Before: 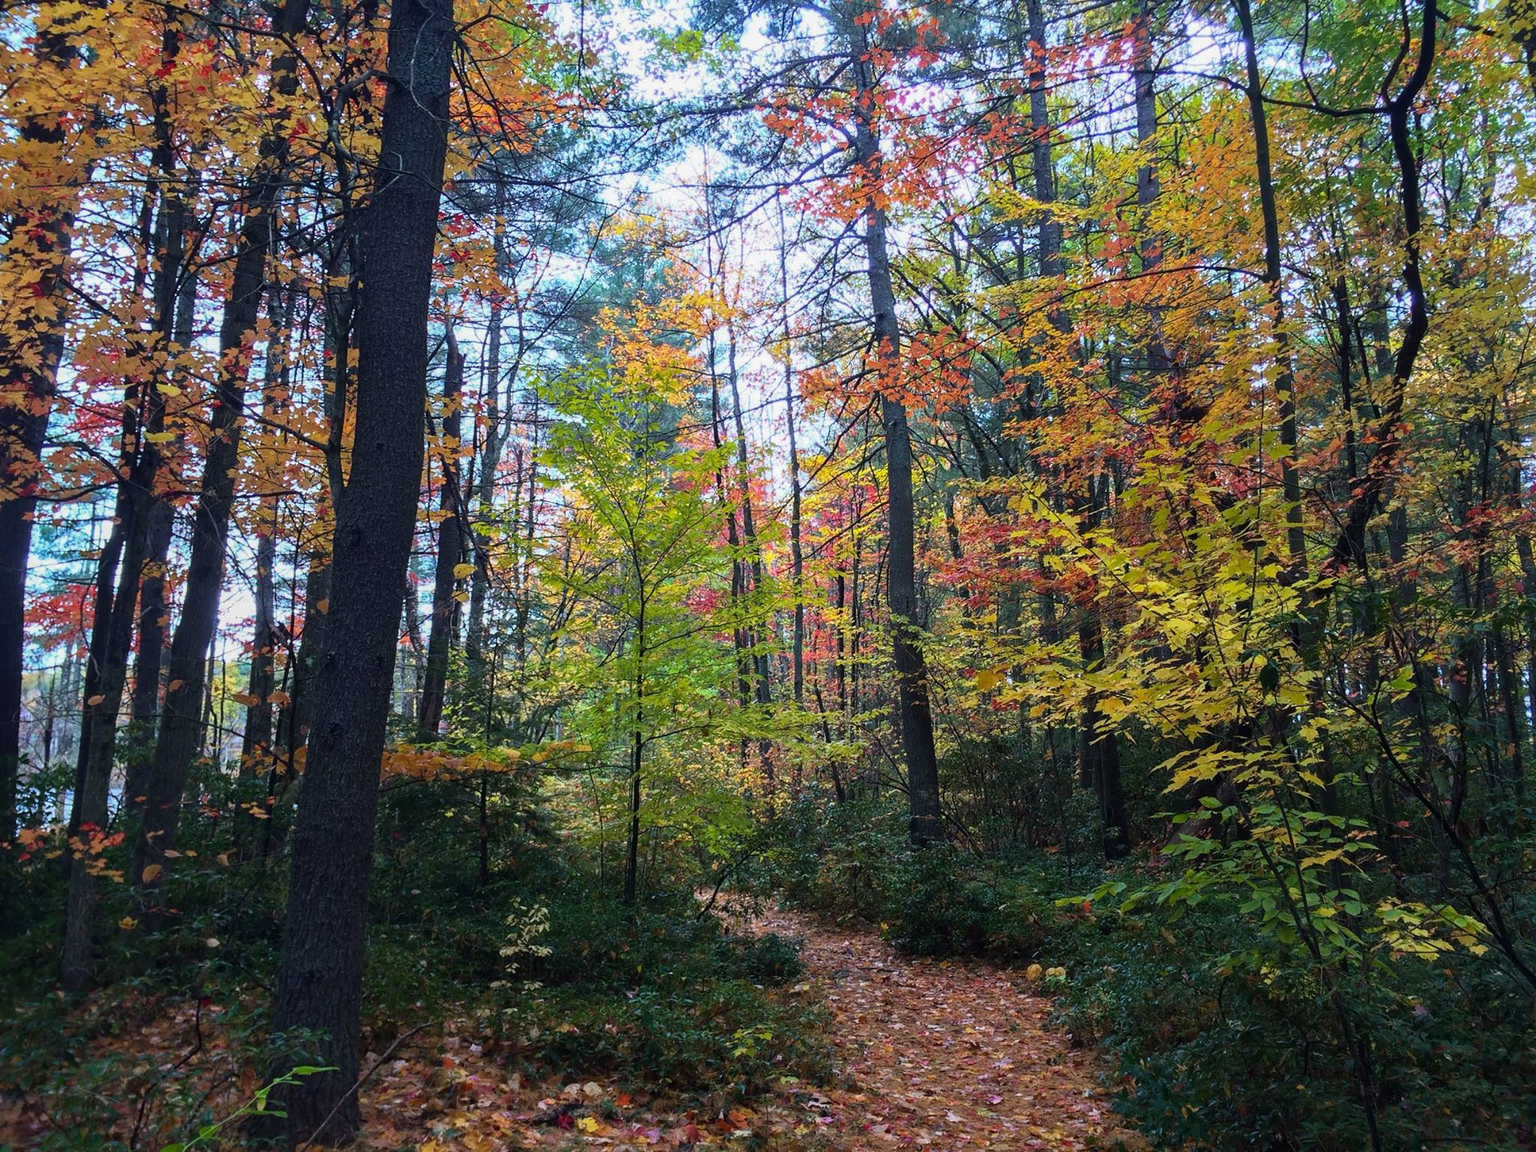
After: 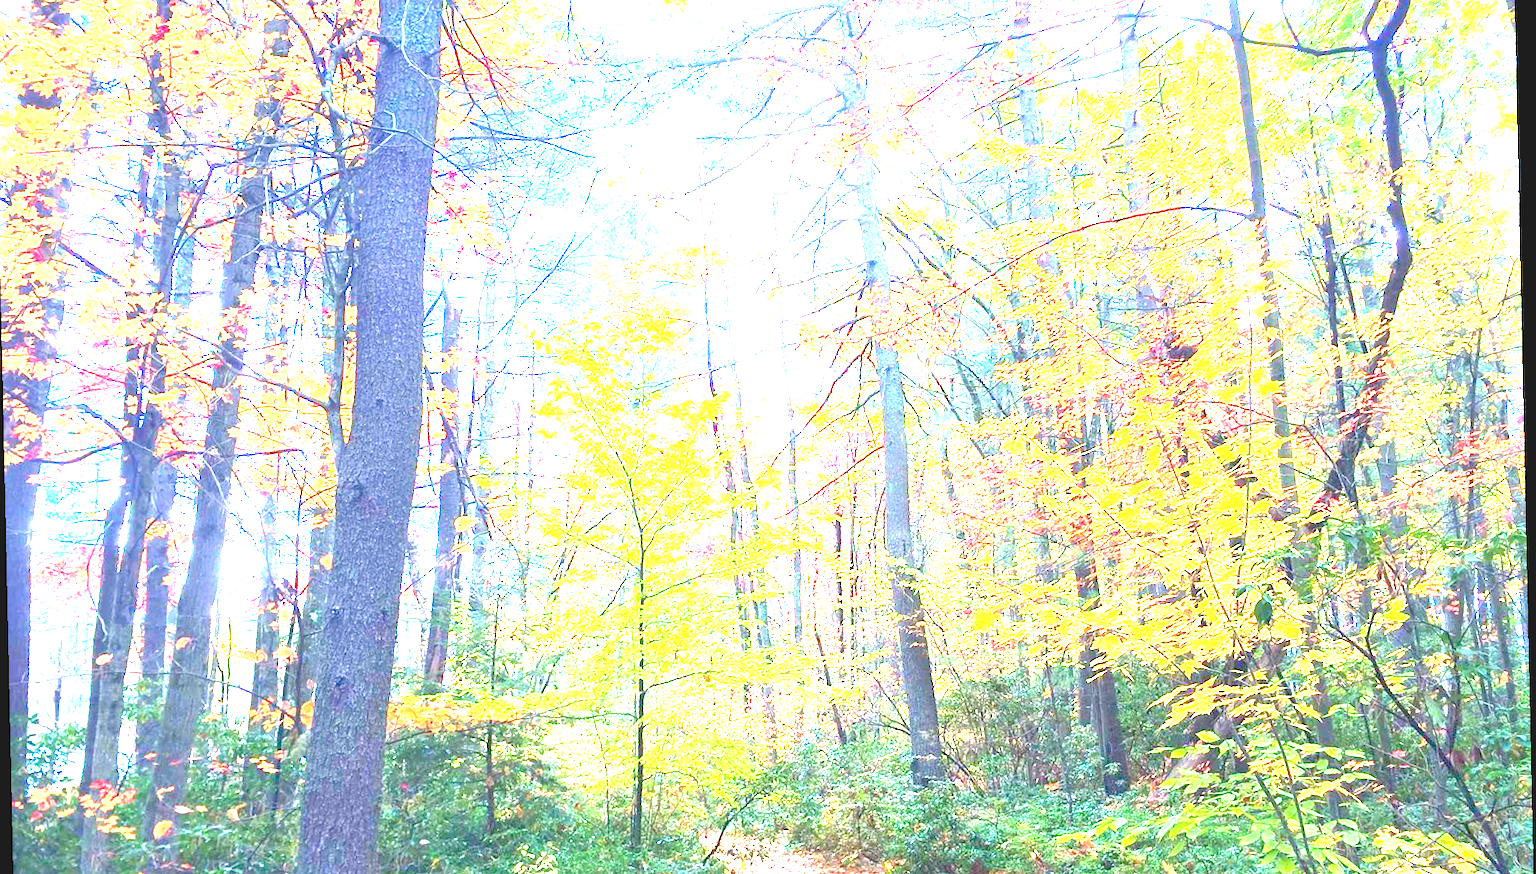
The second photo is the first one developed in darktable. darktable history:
exposure: black level correction 0, exposure 4 EV, compensate exposure bias true, compensate highlight preservation false
crop: left 0.387%, top 5.469%, bottom 19.809%
levels: levels [0, 0.397, 0.955]
rotate and perspective: rotation -1.24°, automatic cropping off
